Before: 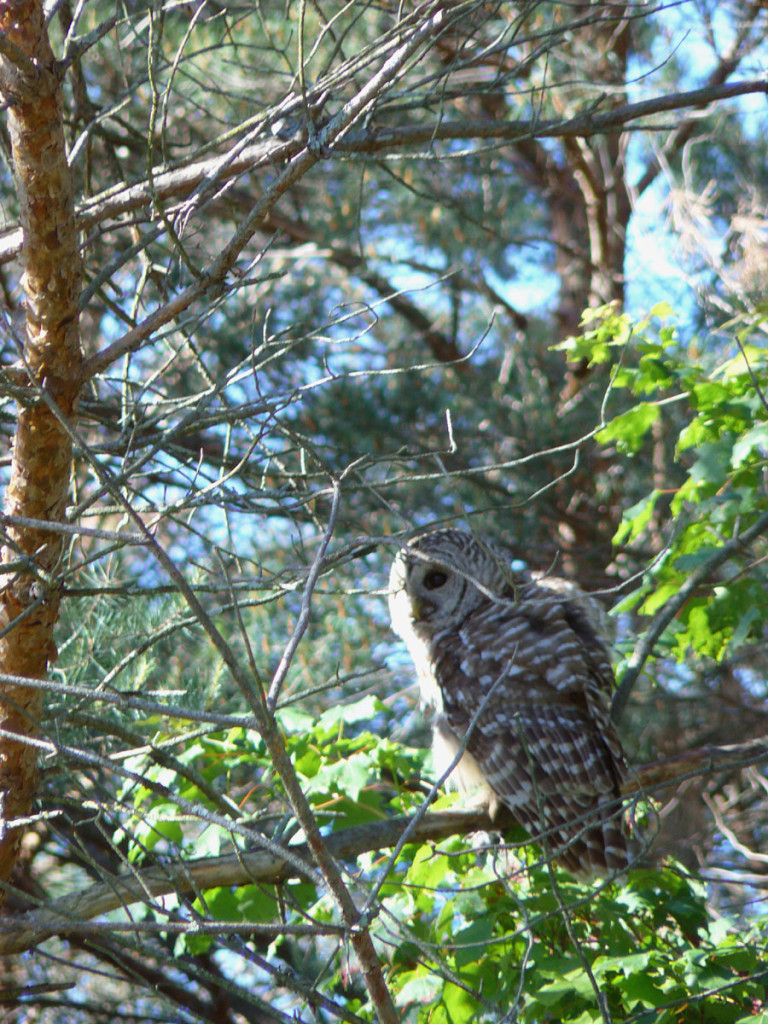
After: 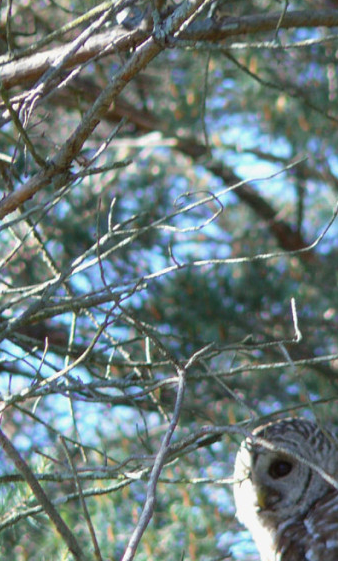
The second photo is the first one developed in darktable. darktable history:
shadows and highlights: radius 337.17, shadows 29.01, soften with gaussian
crop: left 20.248%, top 10.86%, right 35.675%, bottom 34.321%
